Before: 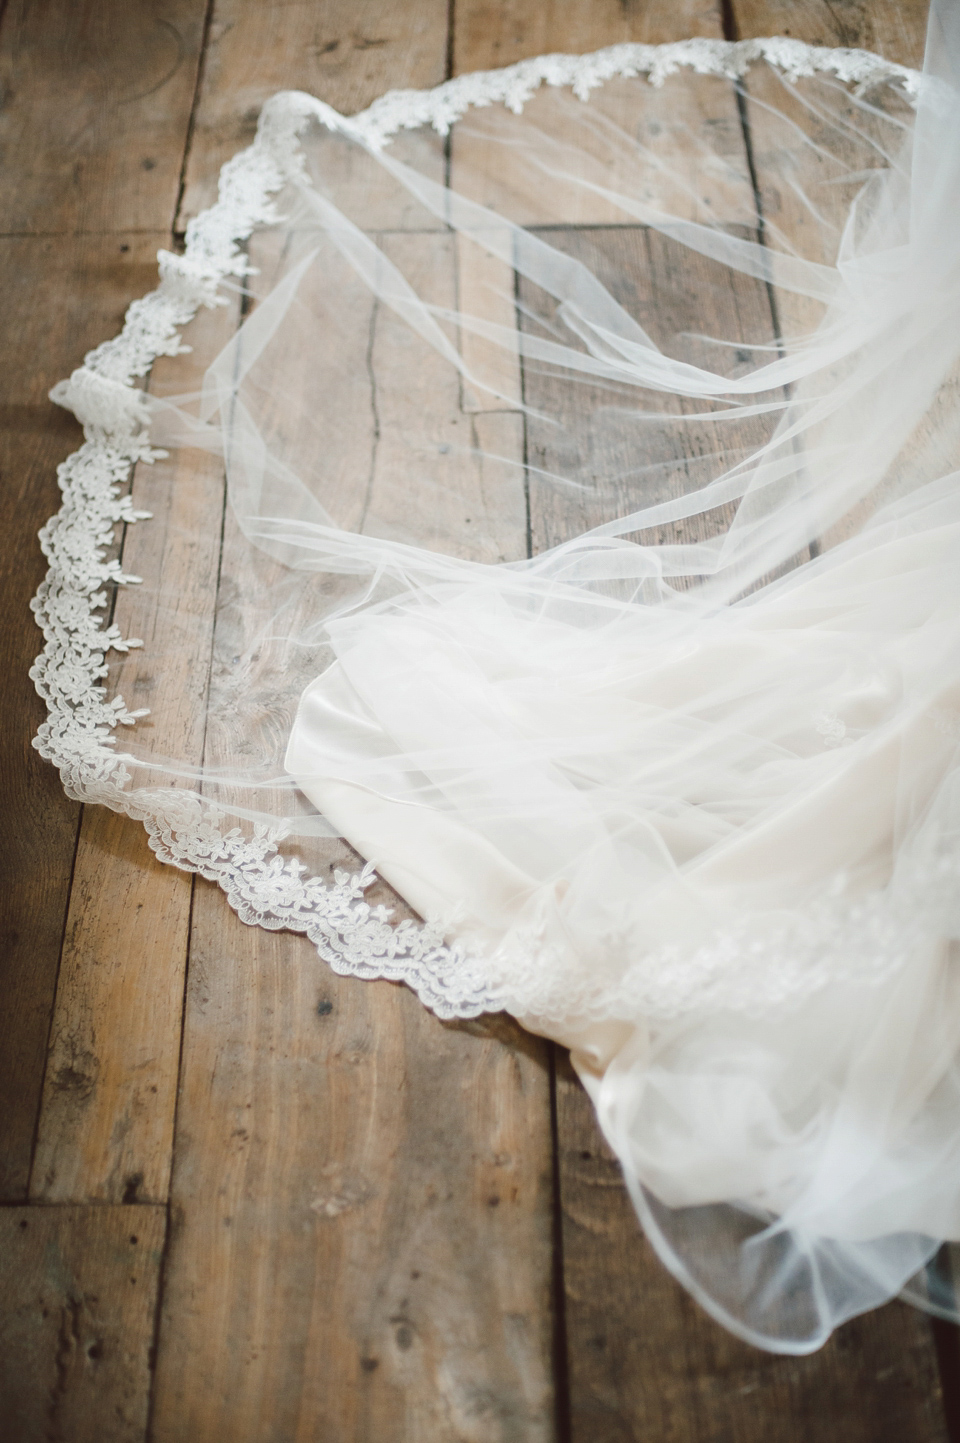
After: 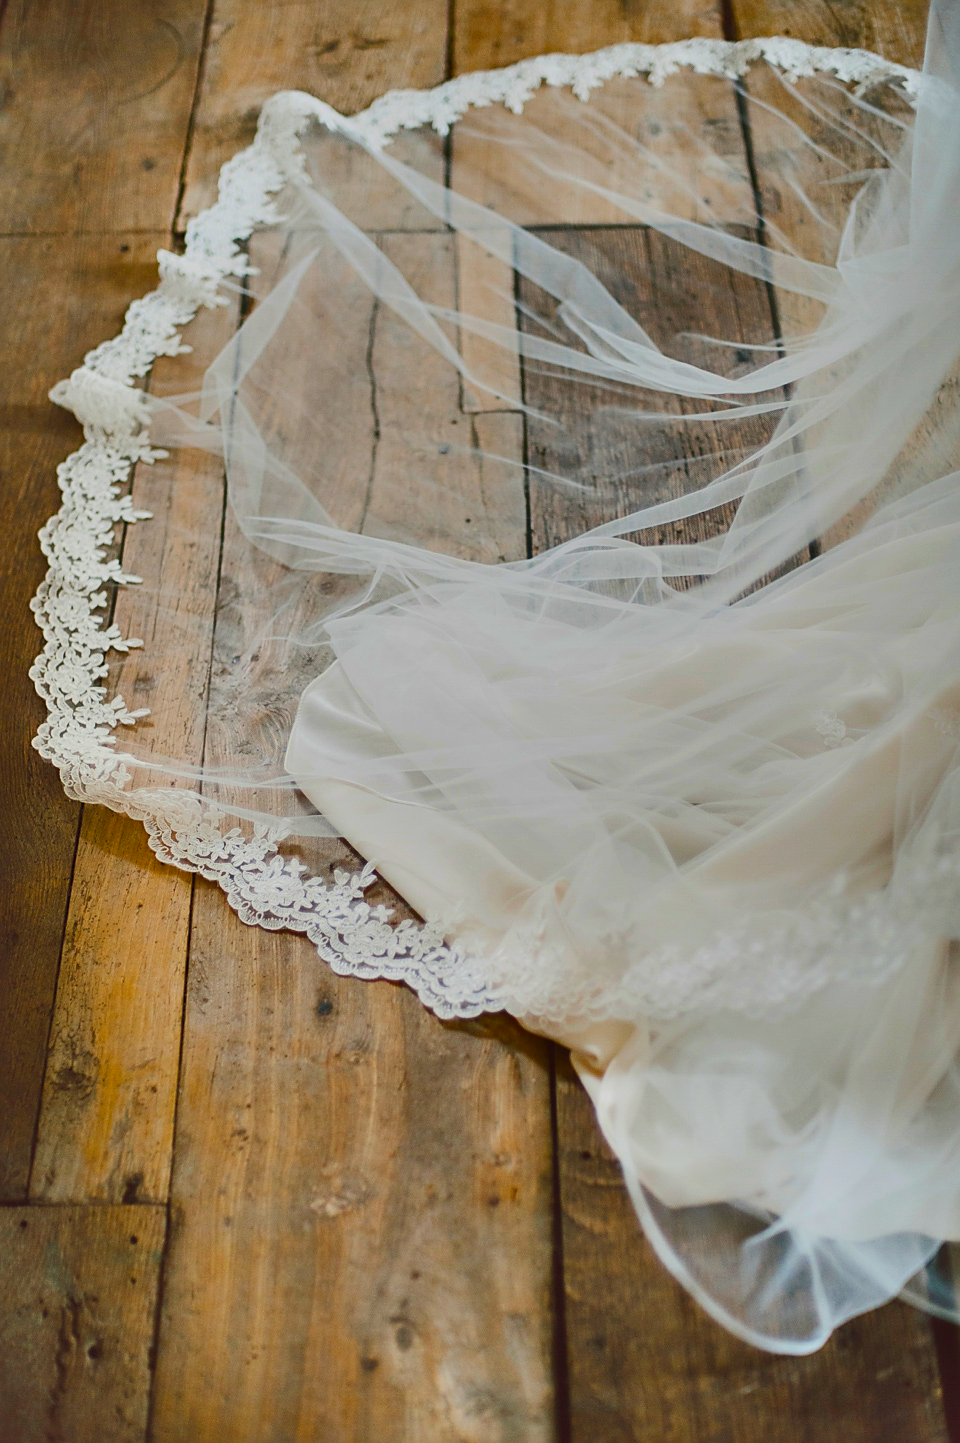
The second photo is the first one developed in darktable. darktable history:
sharpen: on, module defaults
contrast brightness saturation: contrast 0.204, brightness 0.166, saturation 0.22
shadows and highlights: shadows 81.97, white point adjustment -9.18, highlights -61.44, soften with gaussian
color balance rgb: linear chroma grading › global chroma 15.279%, perceptual saturation grading › global saturation 19.971%, global vibrance 9.453%
